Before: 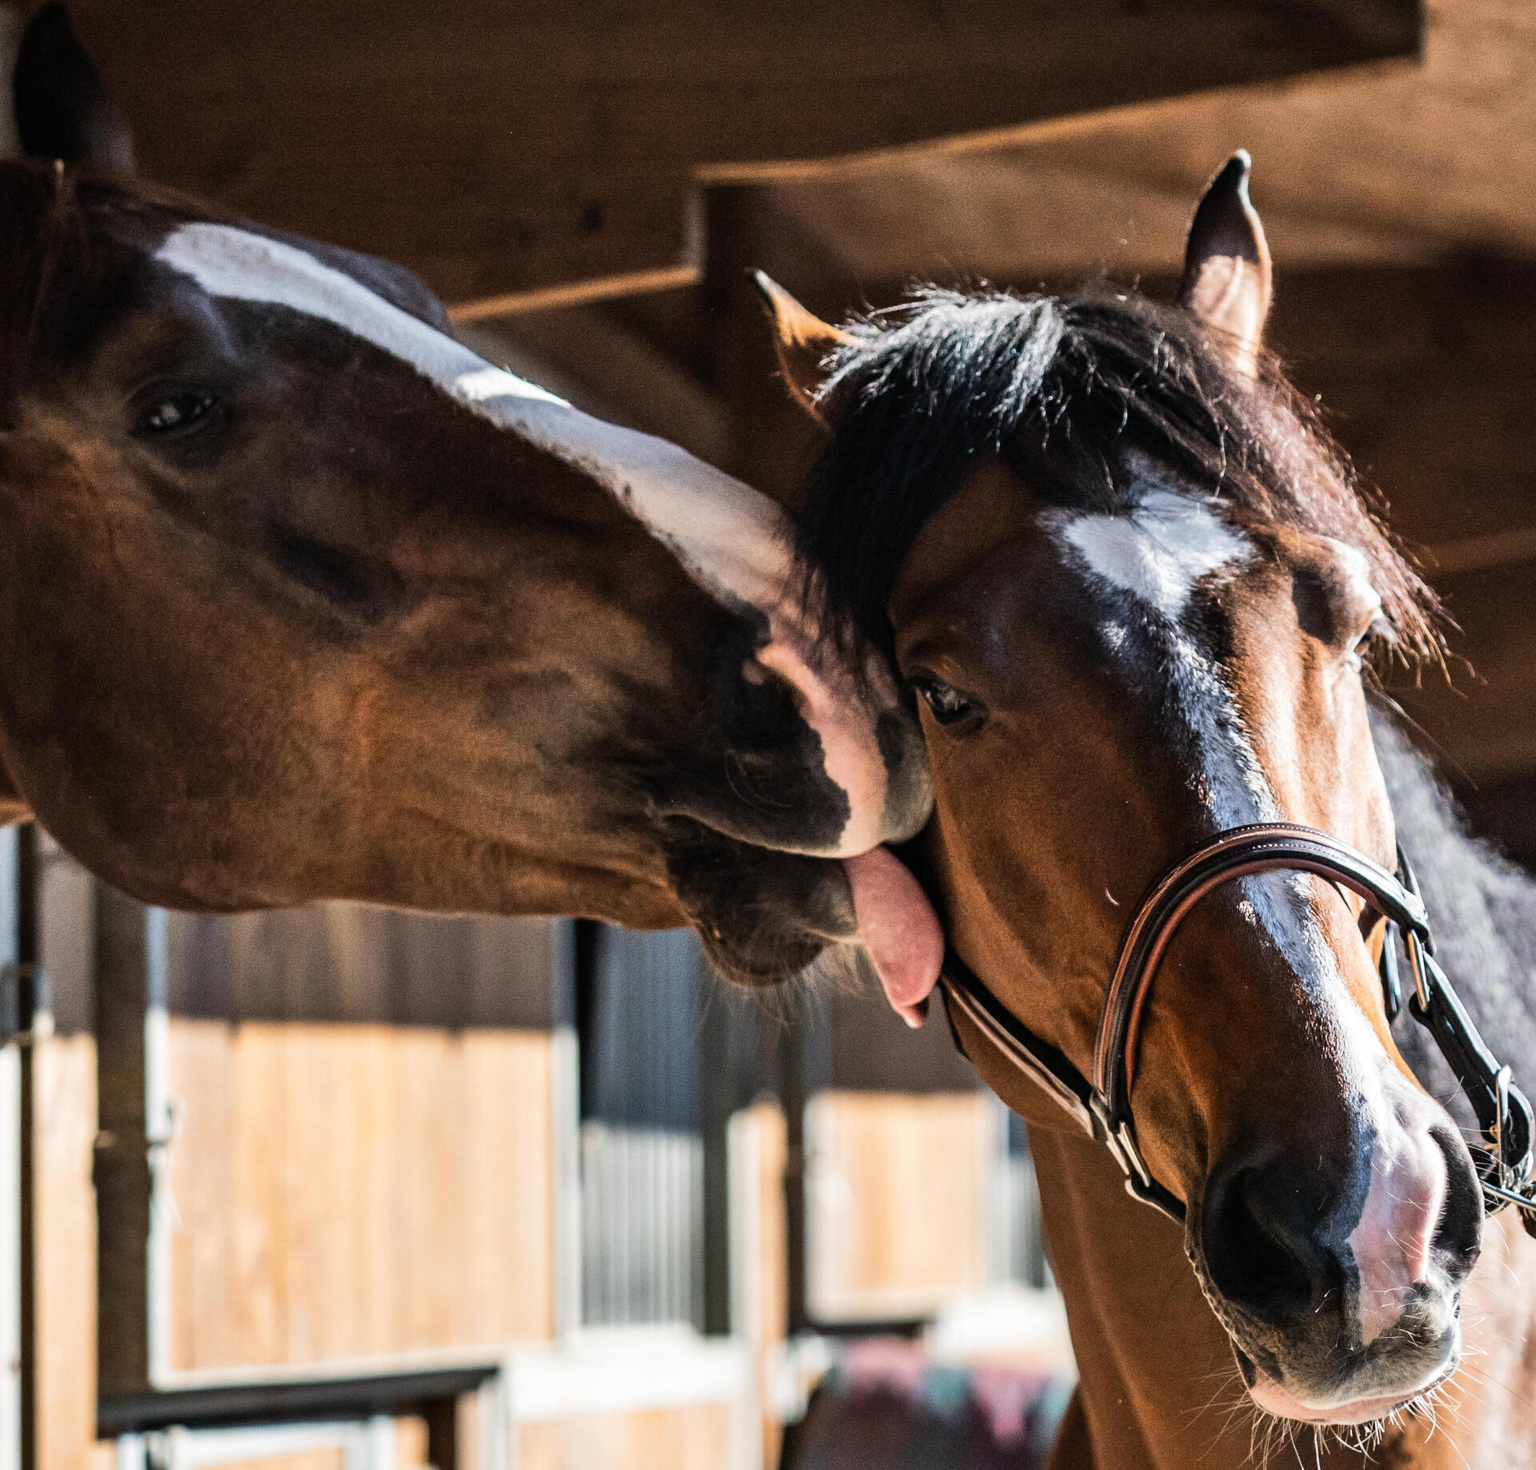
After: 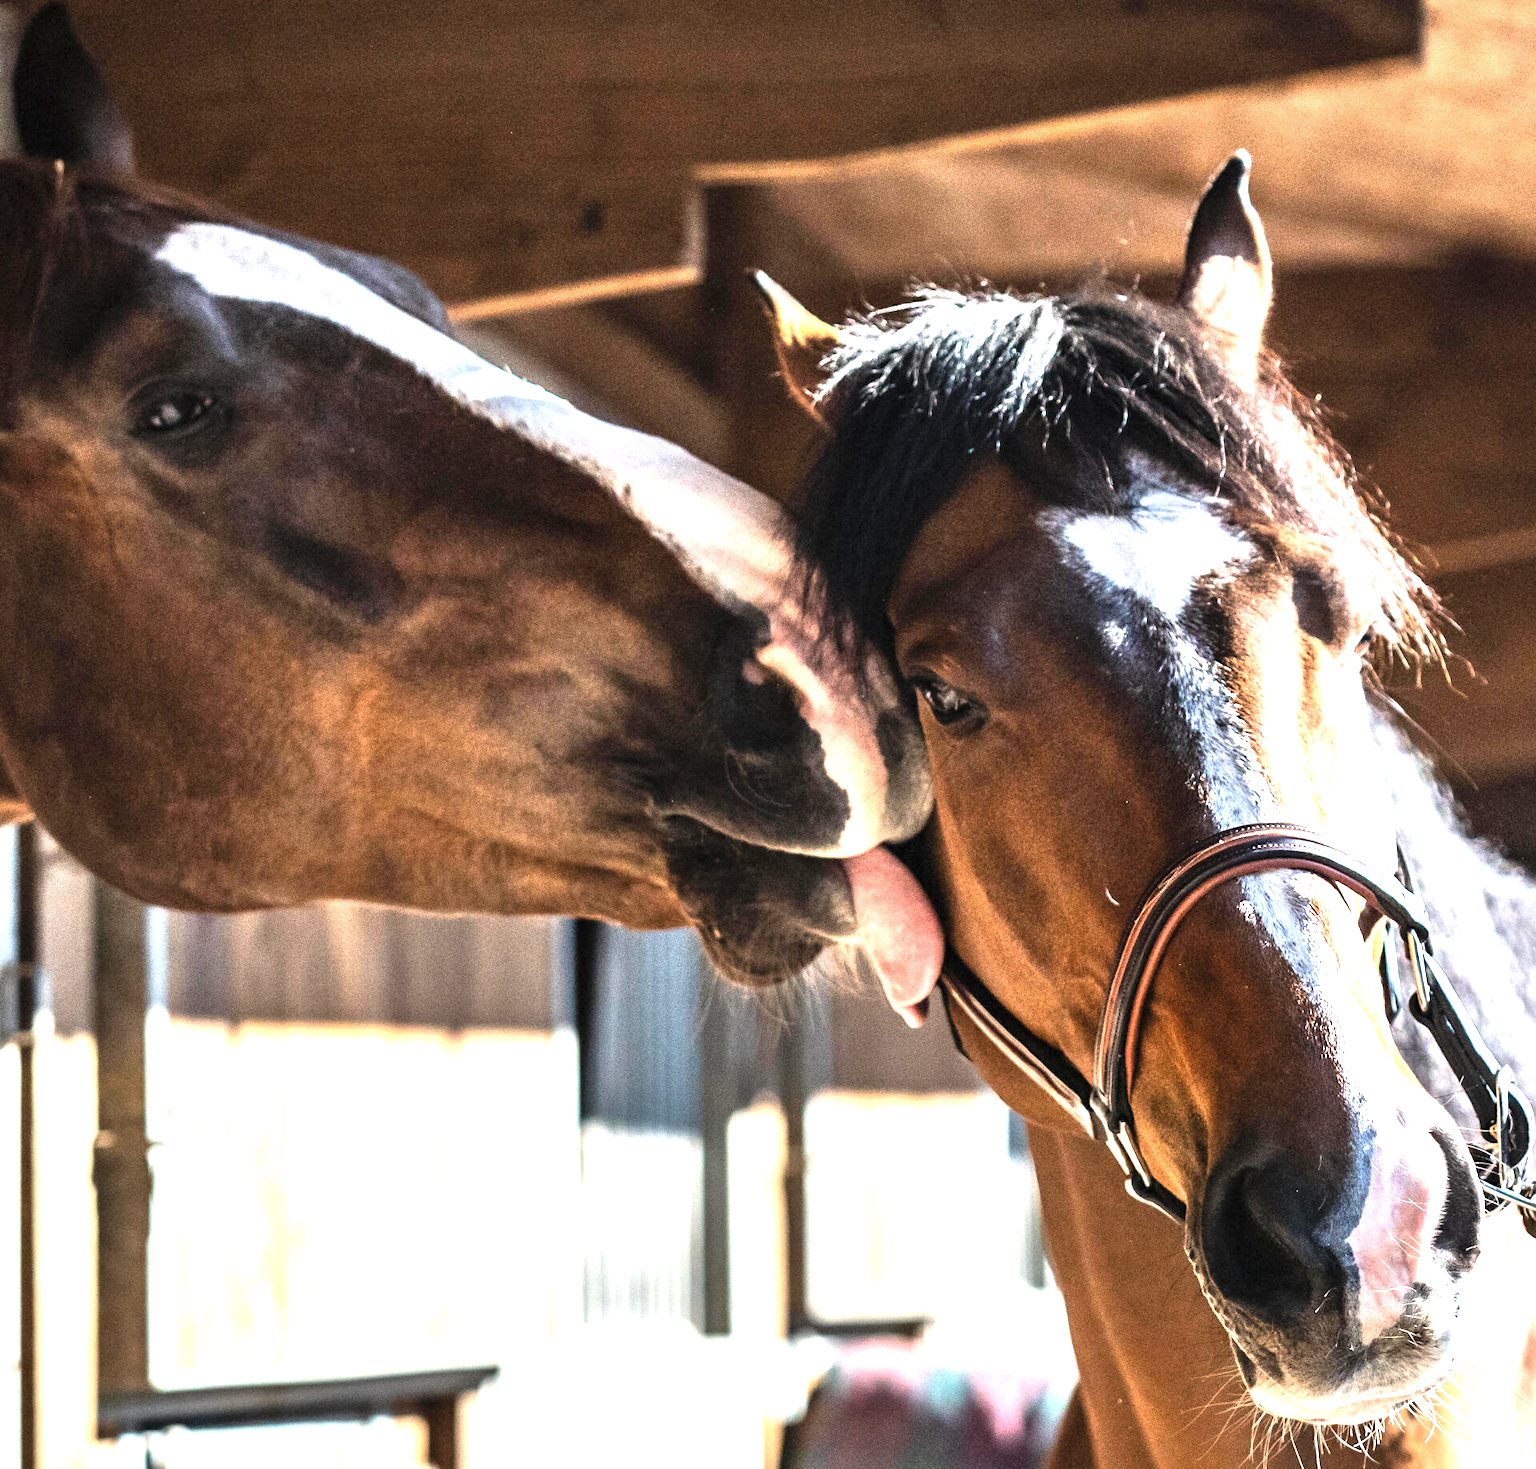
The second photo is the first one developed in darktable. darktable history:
exposure: black level correction 0, exposure 1.4 EV, compensate highlight preservation false
base curve: curves: ch0 [(0, 0) (0.283, 0.295) (1, 1)], preserve colors none
